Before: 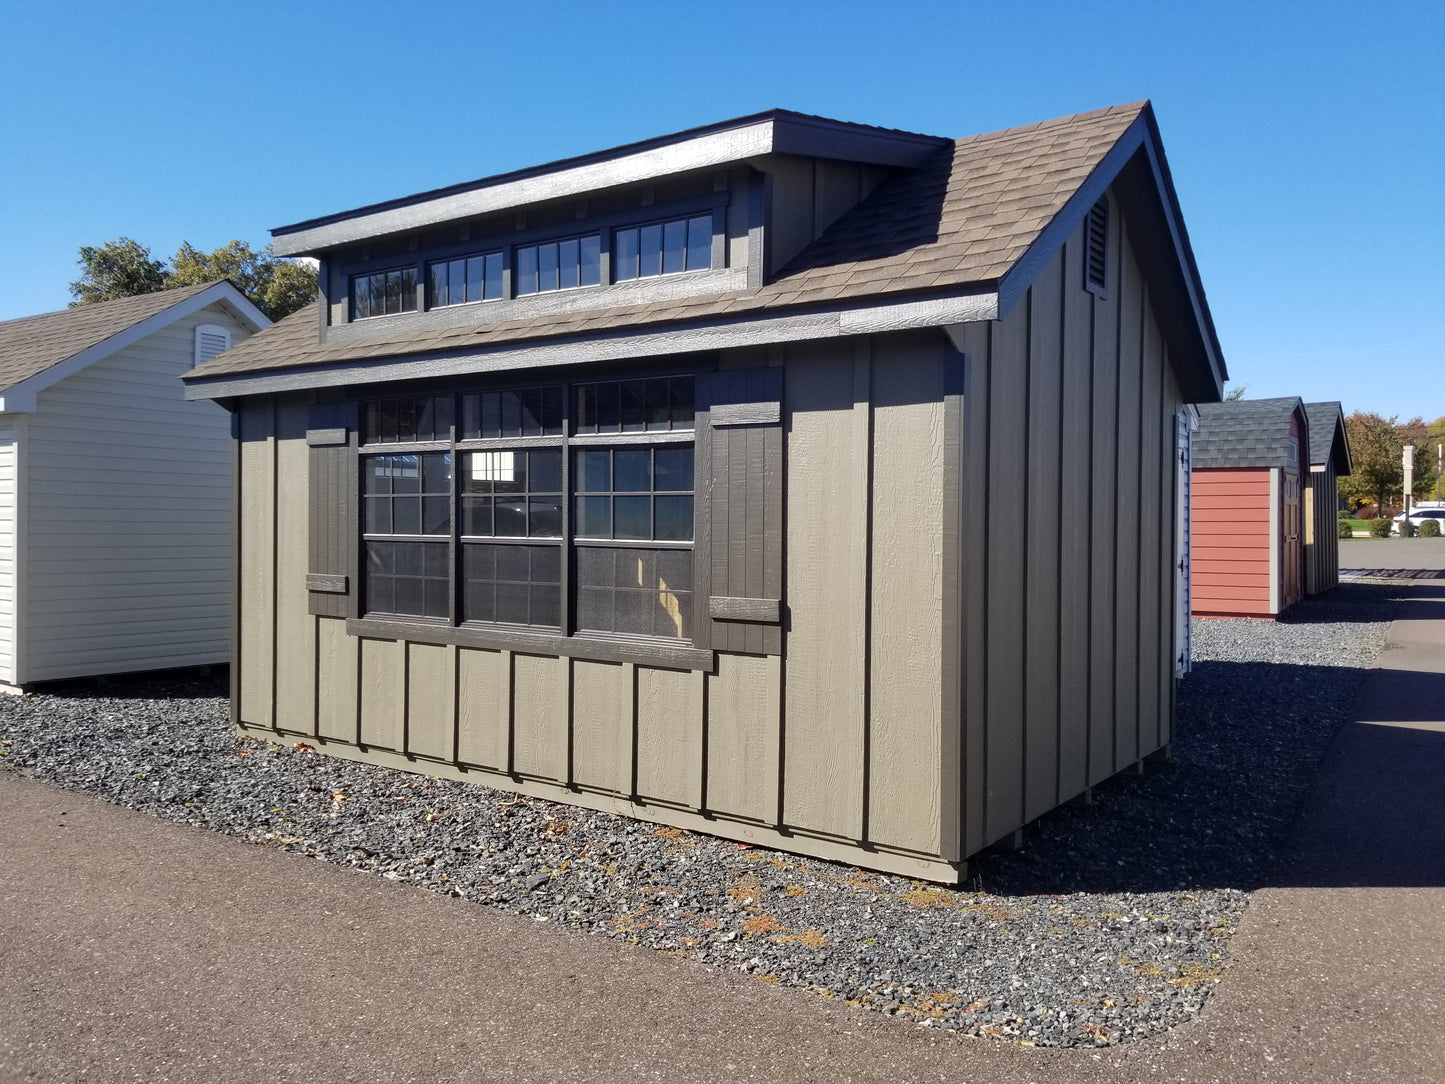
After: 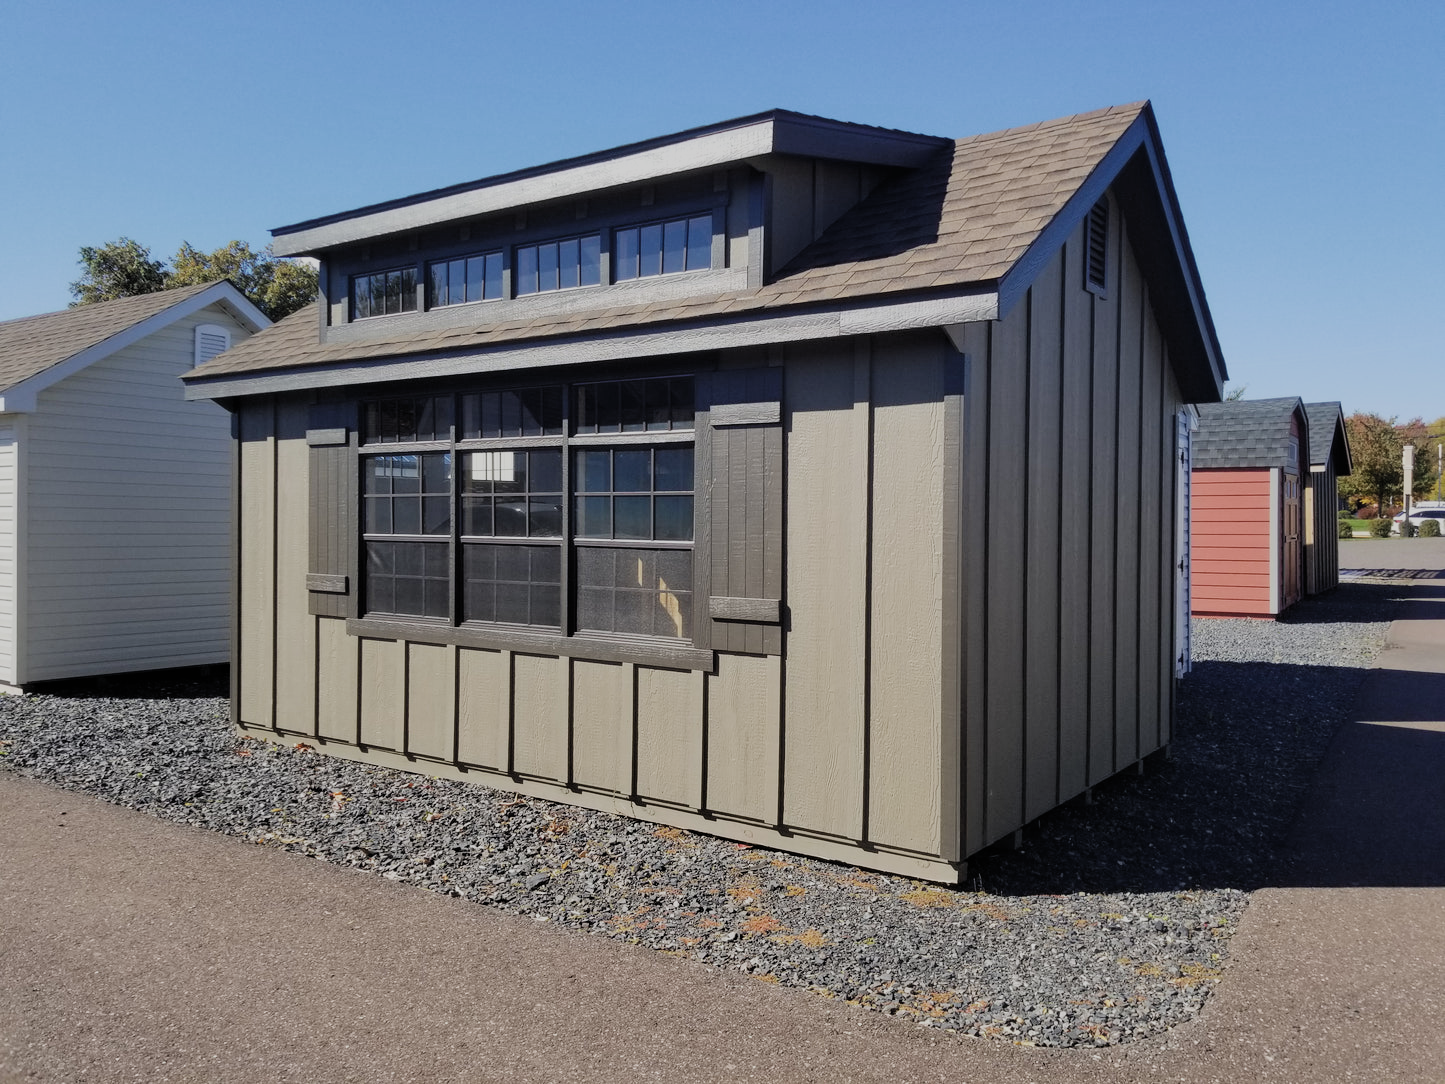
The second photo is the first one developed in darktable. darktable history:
filmic rgb: black relative exposure -7.78 EV, white relative exposure 4.31 EV, hardness 3.85, color science v5 (2021), contrast in shadows safe, contrast in highlights safe
